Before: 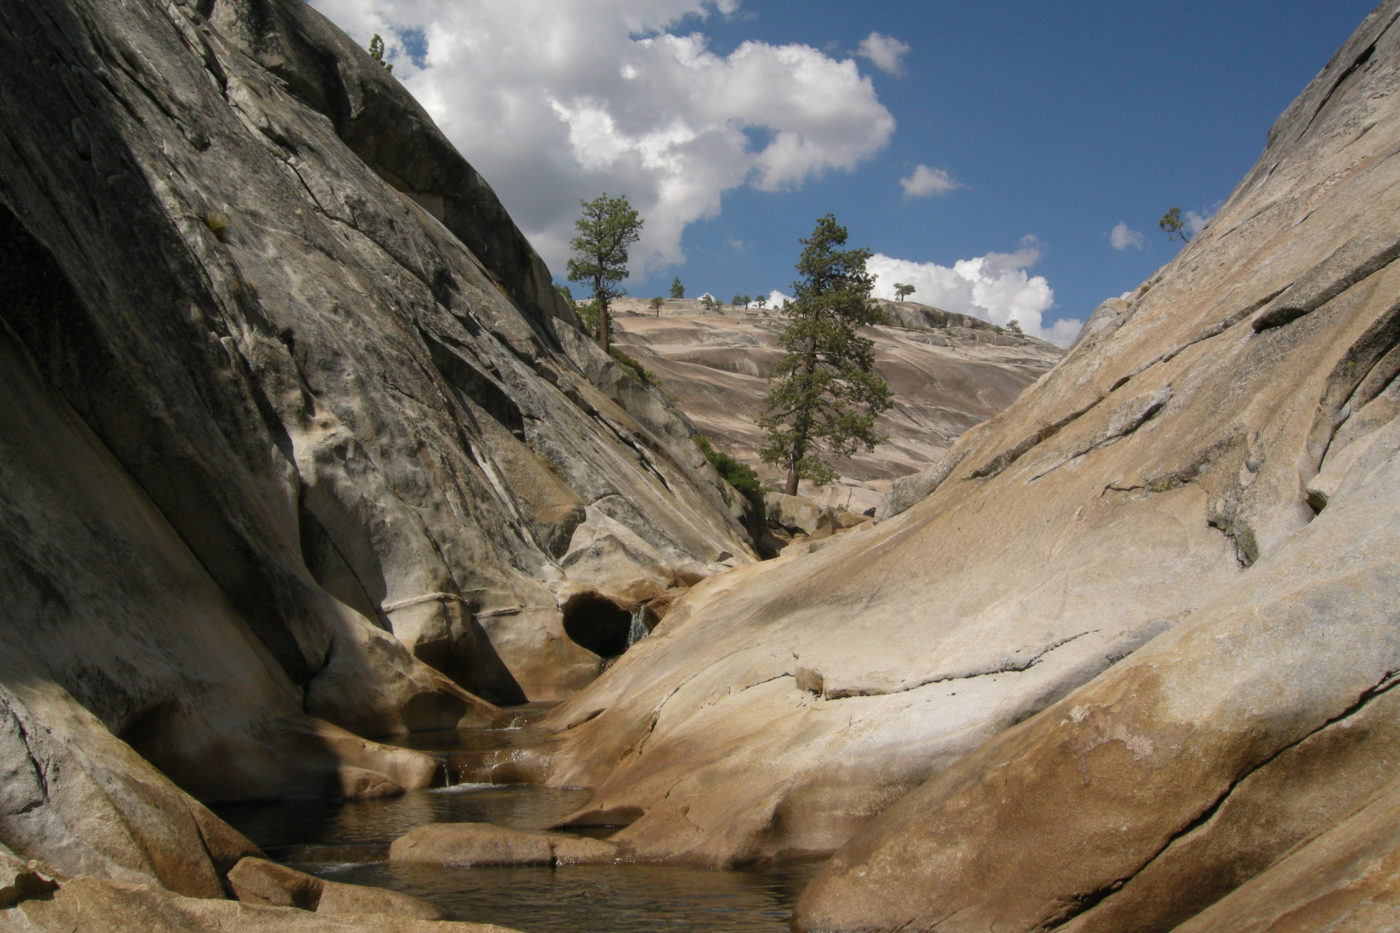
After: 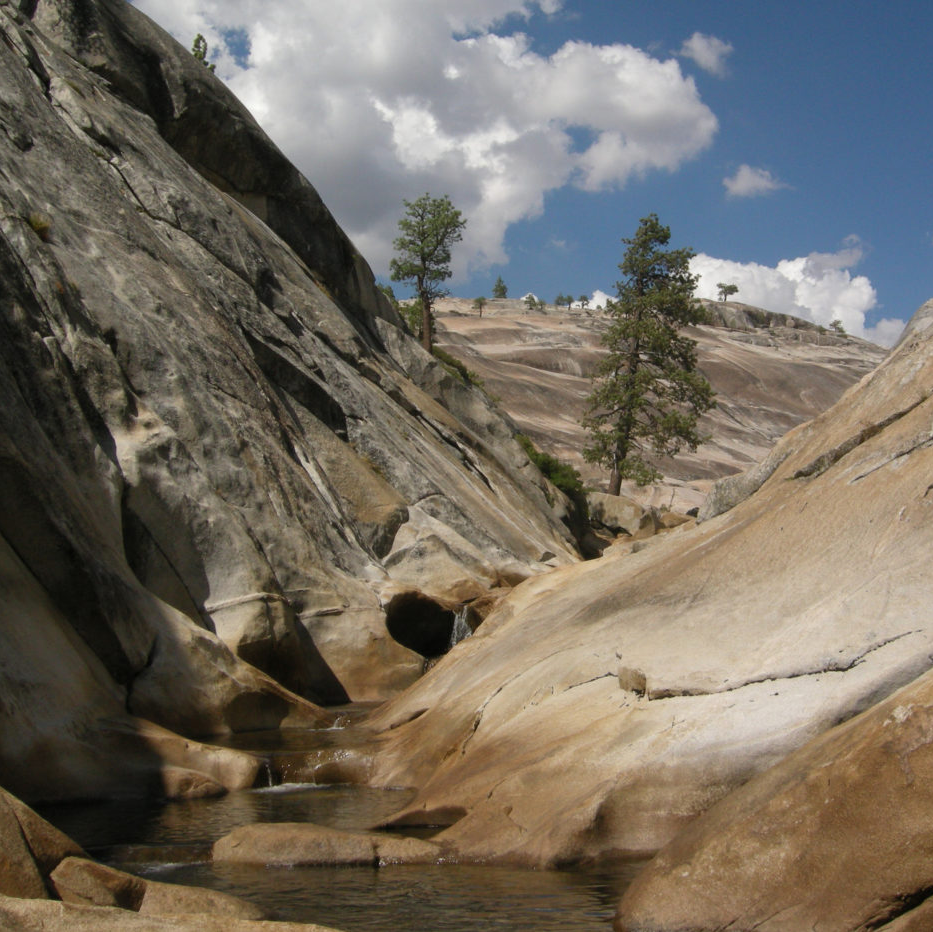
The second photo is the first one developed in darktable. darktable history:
crop and rotate: left 12.648%, right 20.685%
